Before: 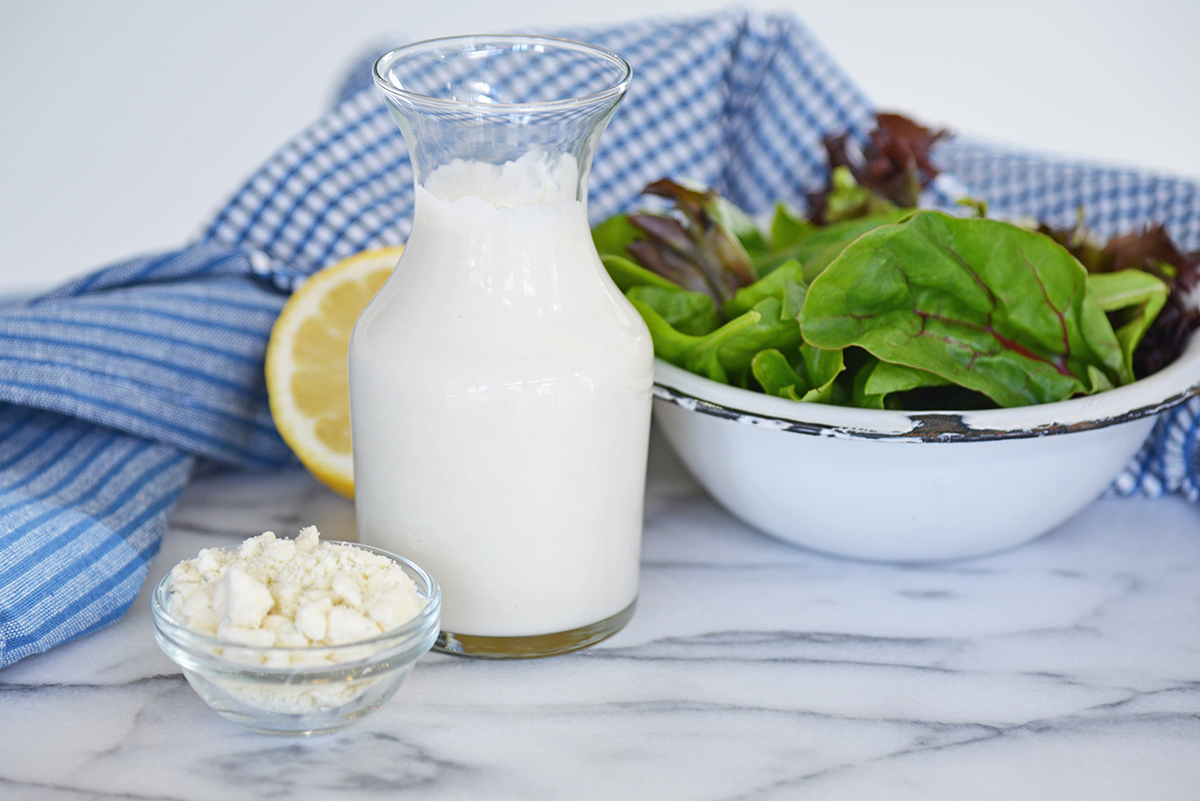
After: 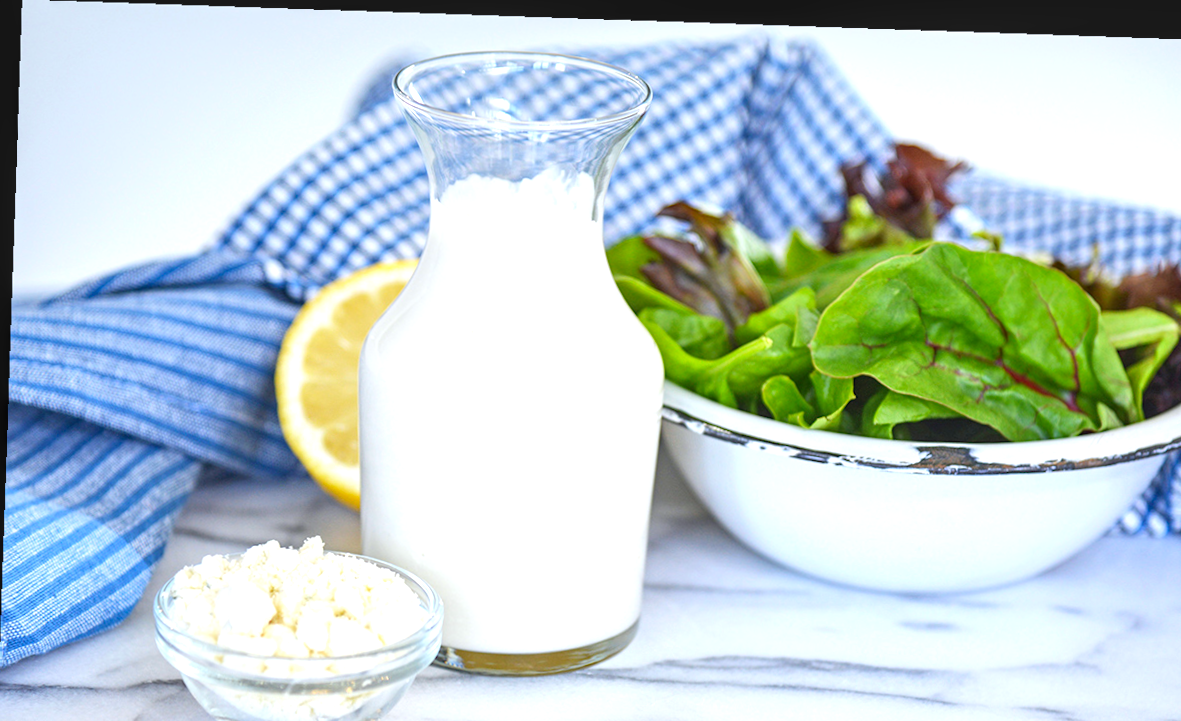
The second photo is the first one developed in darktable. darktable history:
contrast brightness saturation: contrast 0.03, brightness 0.06, saturation 0.13
exposure: black level correction 0, exposure 0.7 EV, compensate exposure bias true, compensate highlight preservation false
white balance: red 0.982, blue 1.018
crop and rotate: angle 0.2°, left 0.275%, right 3.127%, bottom 14.18%
rotate and perspective: rotation 2.17°, automatic cropping off
local contrast: on, module defaults
